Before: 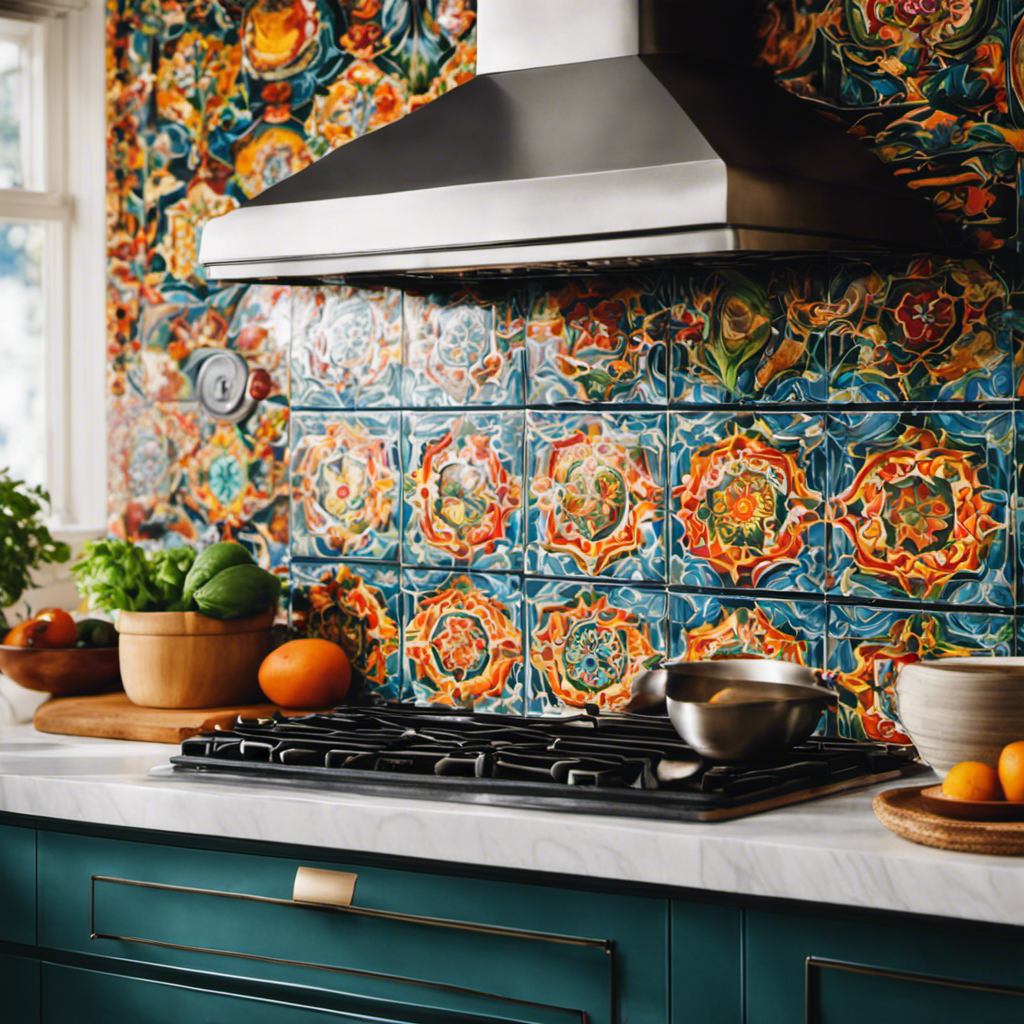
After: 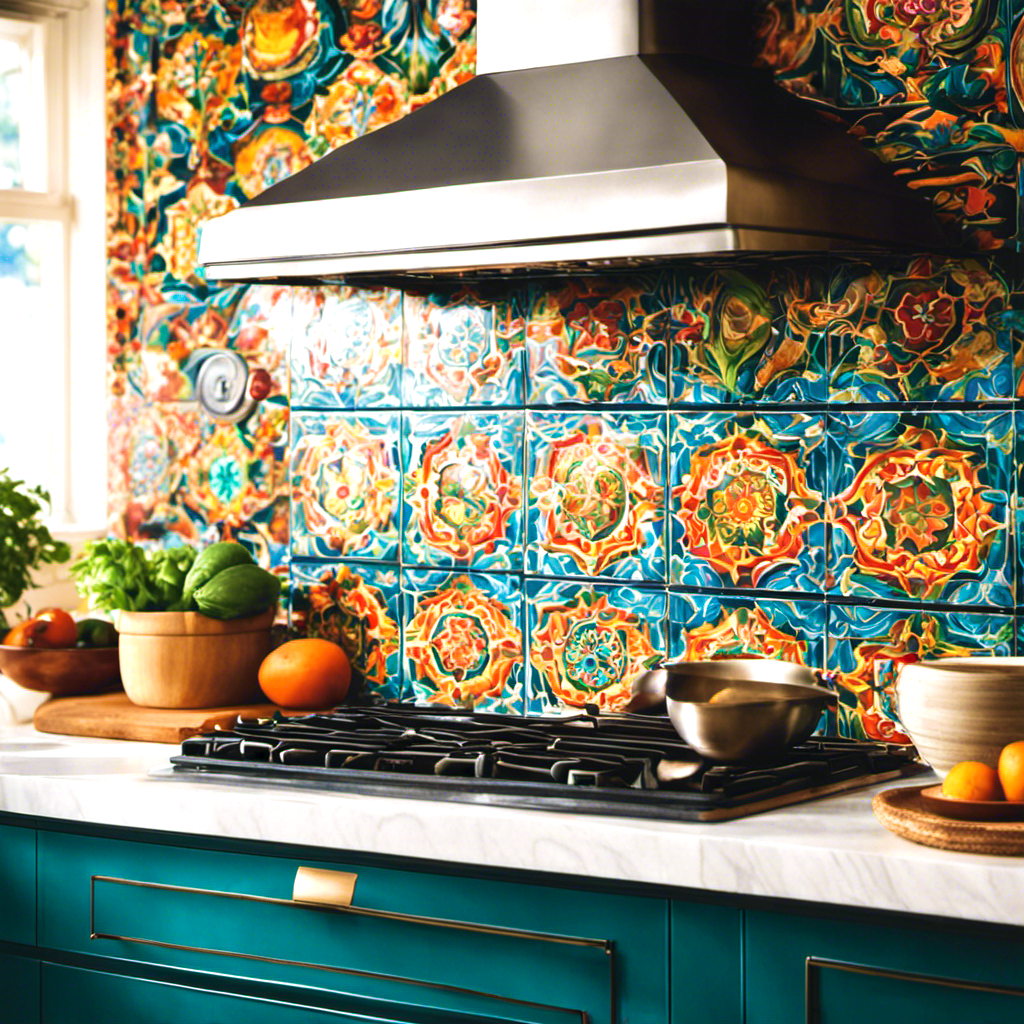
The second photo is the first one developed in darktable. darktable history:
velvia: strength 75%
exposure: exposure 0.669 EV, compensate highlight preservation false
